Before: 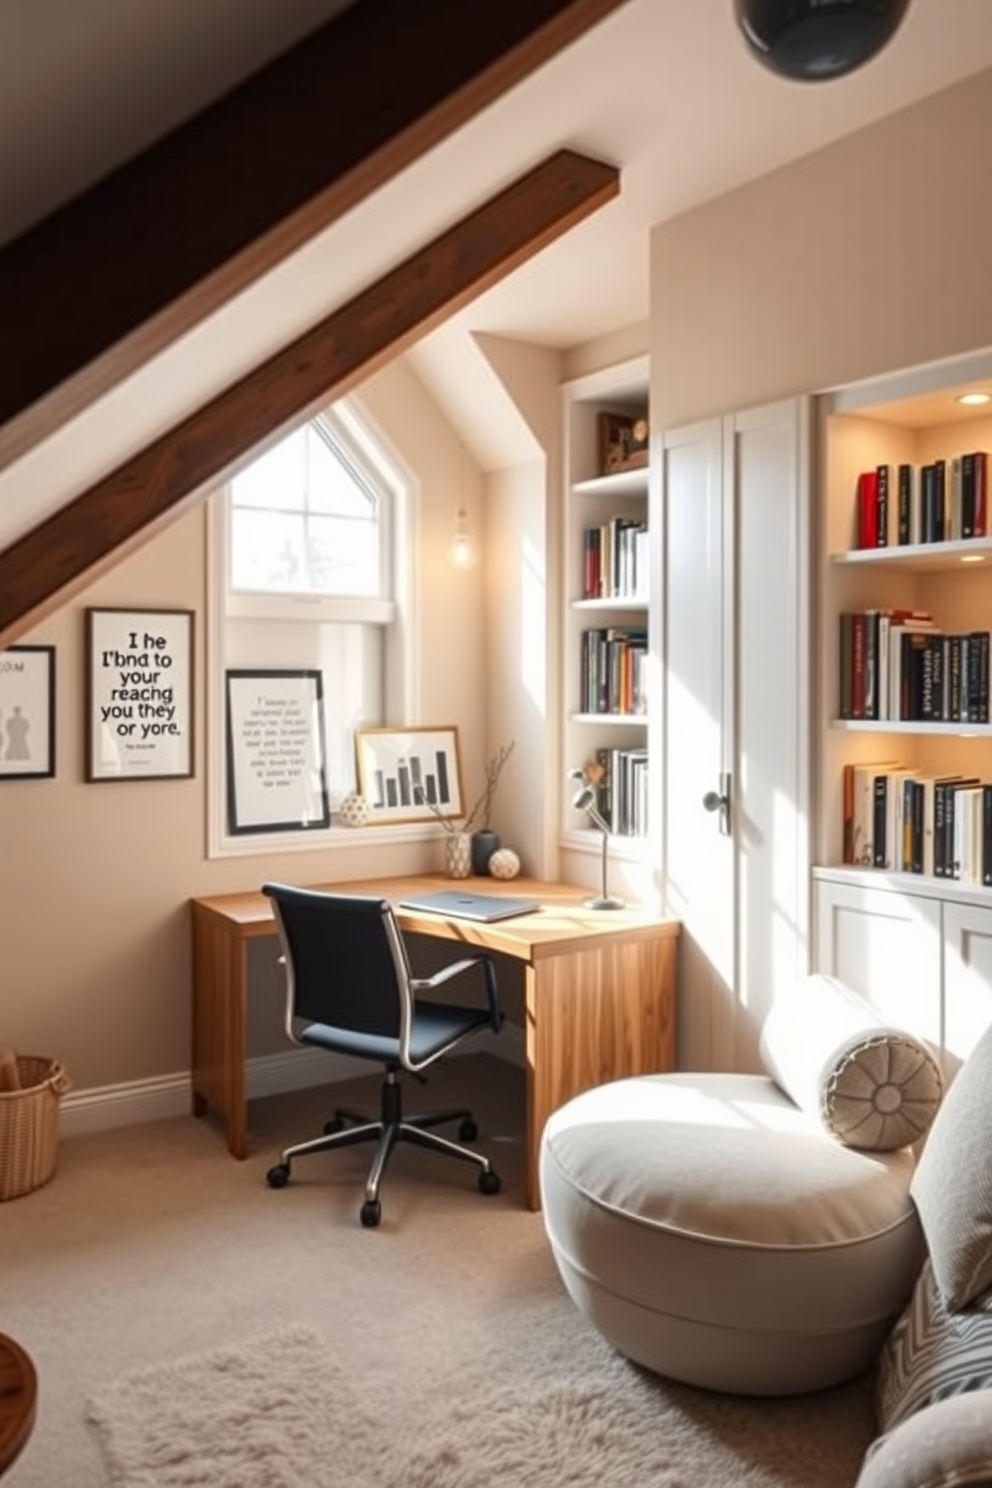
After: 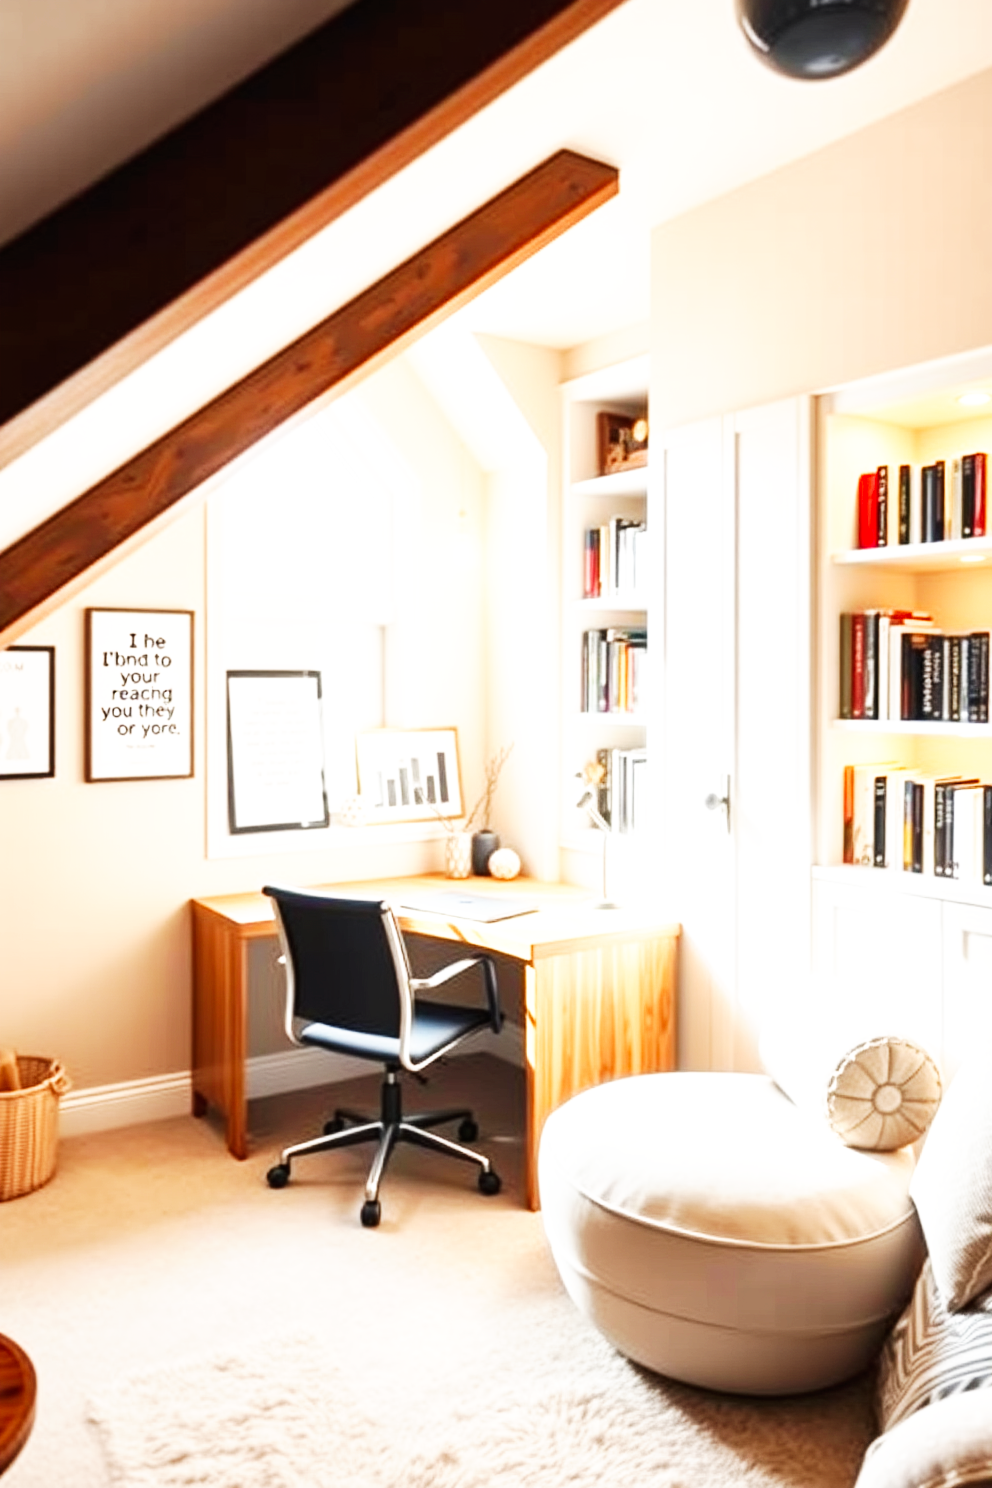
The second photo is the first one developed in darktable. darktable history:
base curve: curves: ch0 [(0, 0) (0.007, 0.004) (0.027, 0.03) (0.046, 0.07) (0.207, 0.54) (0.442, 0.872) (0.673, 0.972) (1, 1)], preserve colors none
exposure: black level correction 0, exposure 0.698 EV, compensate highlight preservation false
